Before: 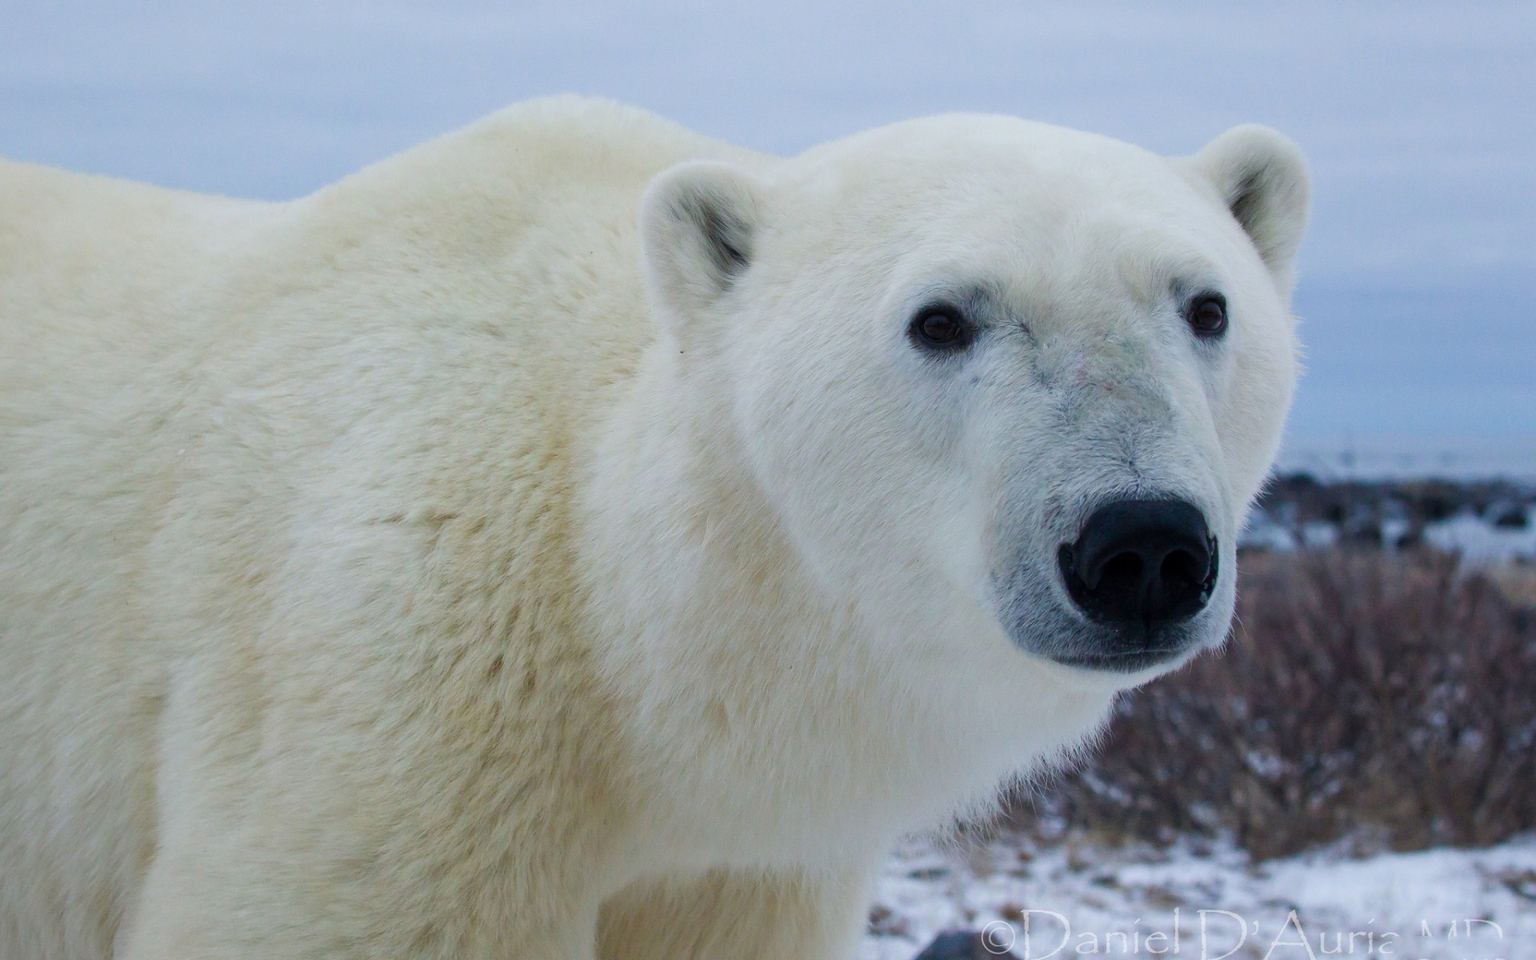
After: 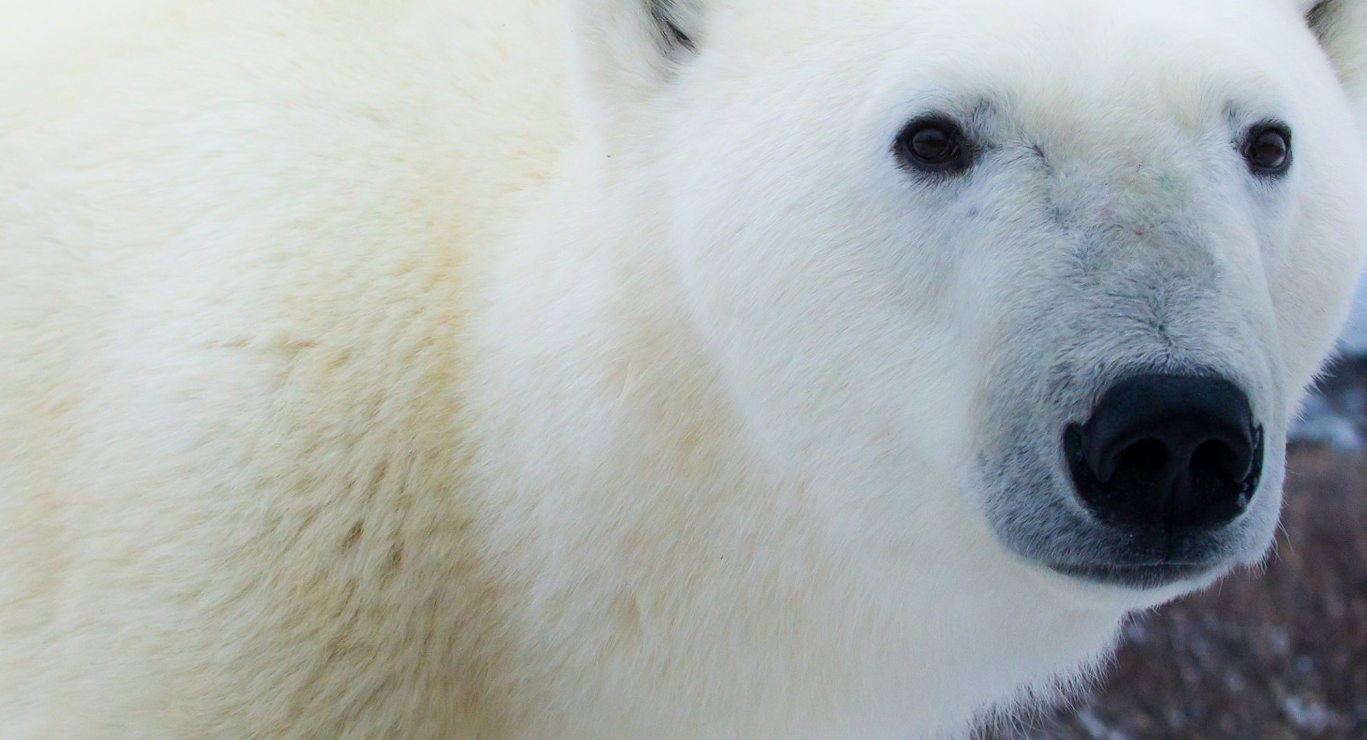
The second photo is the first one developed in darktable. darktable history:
crop and rotate: angle -3.37°, left 9.79%, top 20.73%, right 12.42%, bottom 11.82%
shadows and highlights: shadows -21.3, highlights 100, soften with gaussian
